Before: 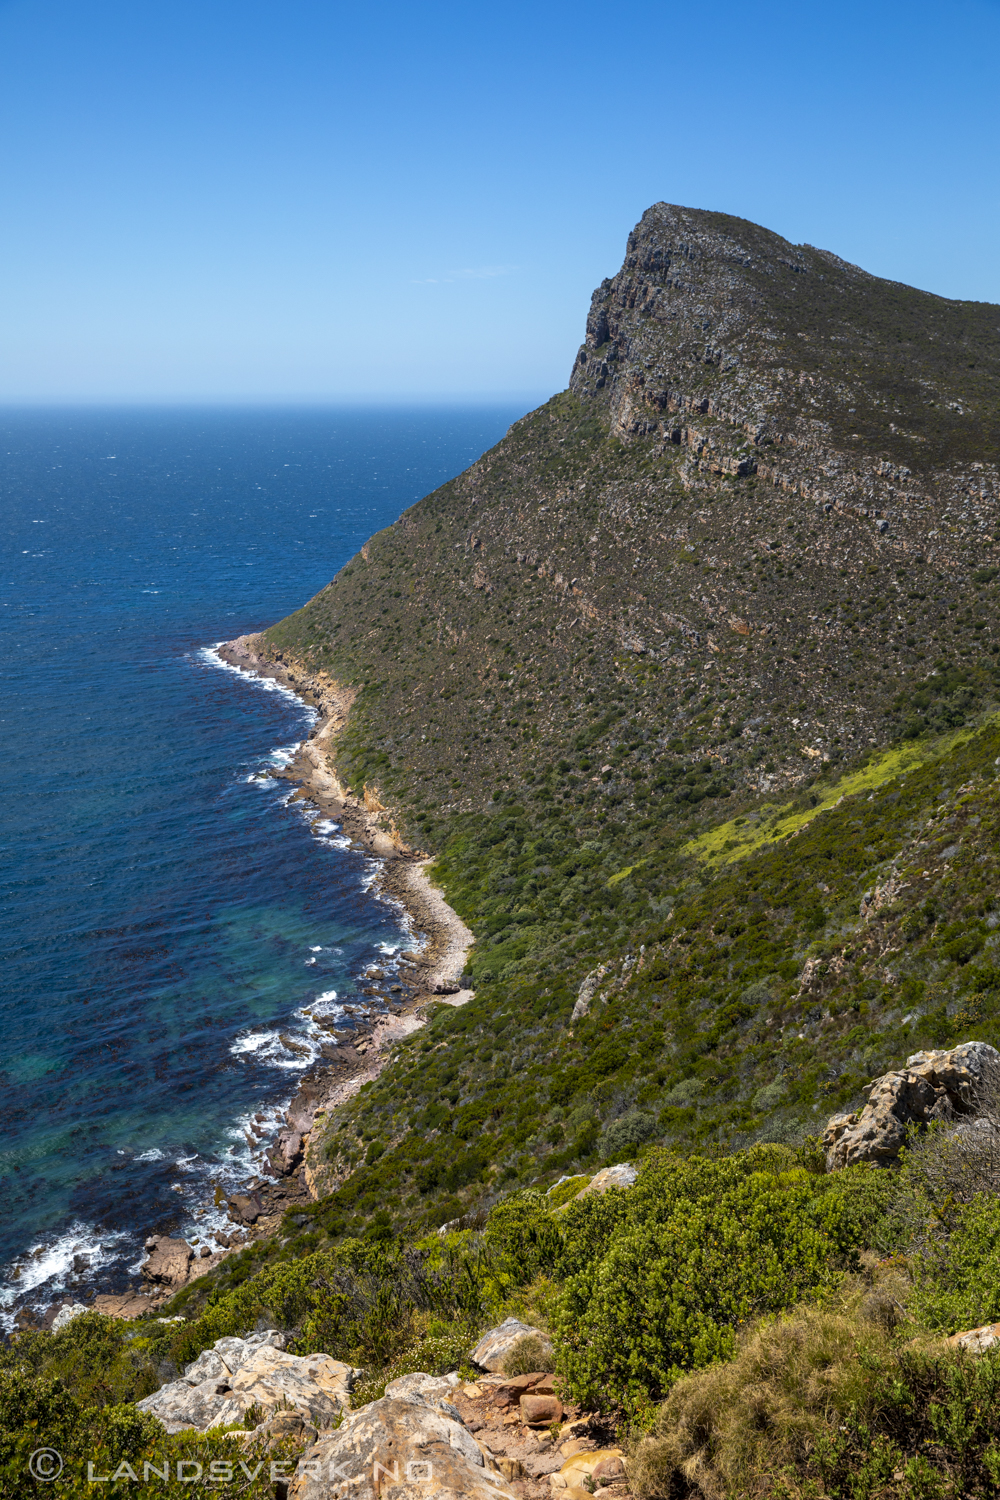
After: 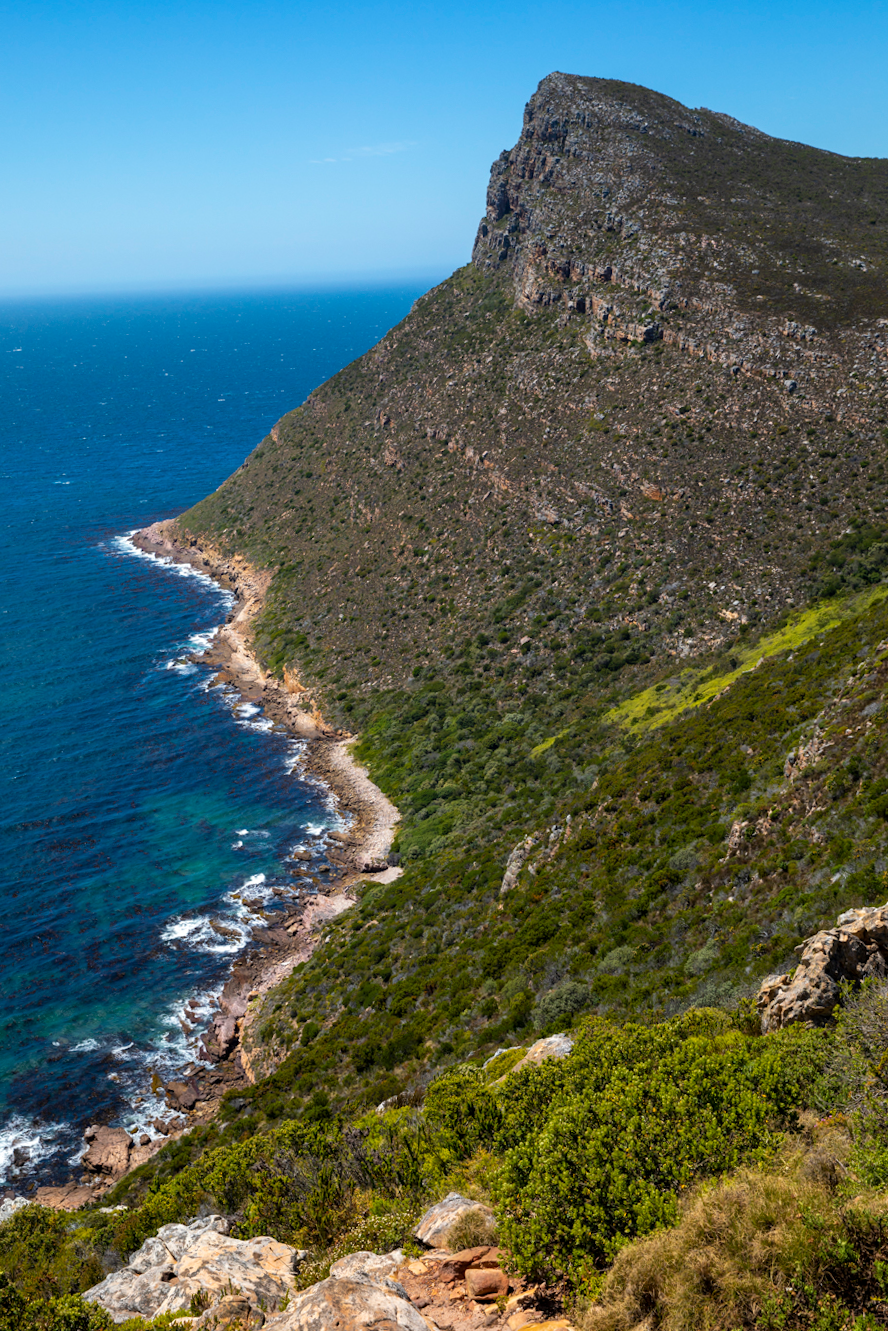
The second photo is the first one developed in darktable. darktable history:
crop and rotate: angle 2.41°, left 5.638%, top 5.679%
